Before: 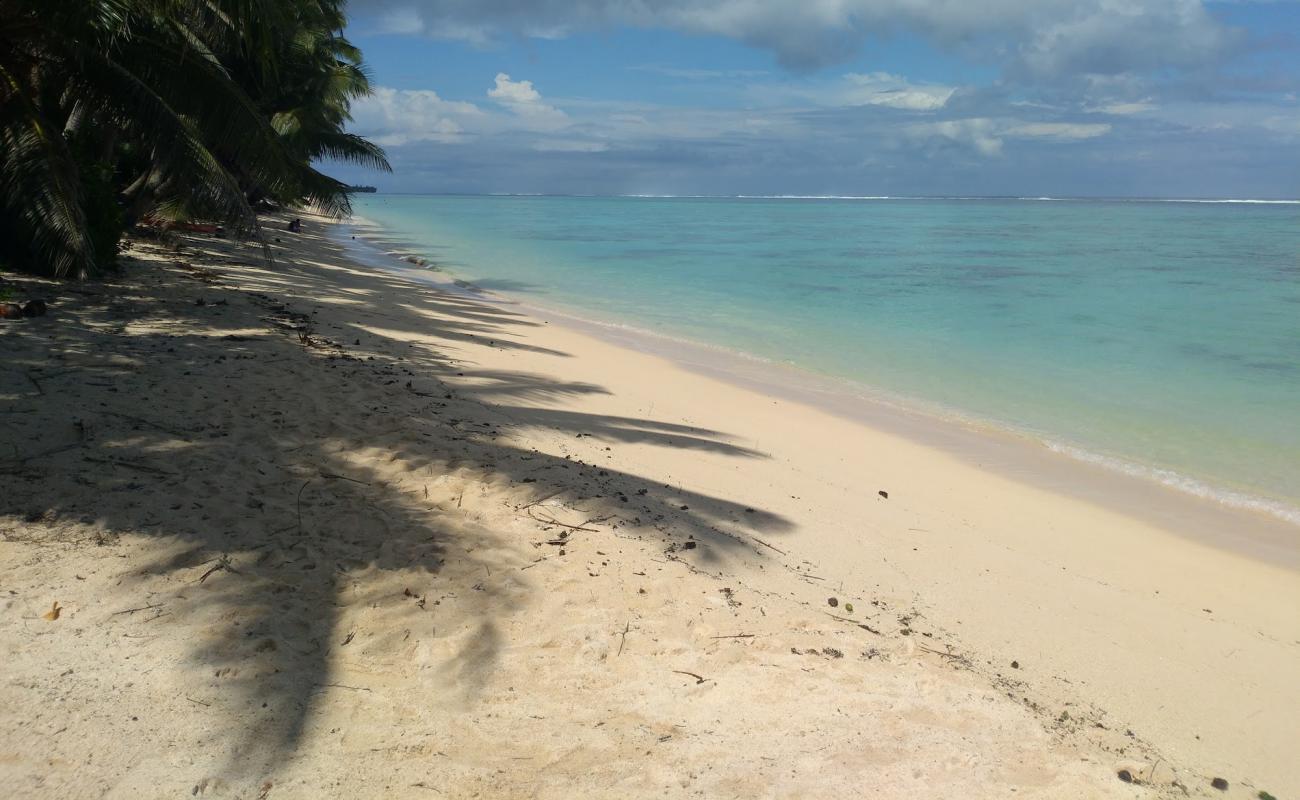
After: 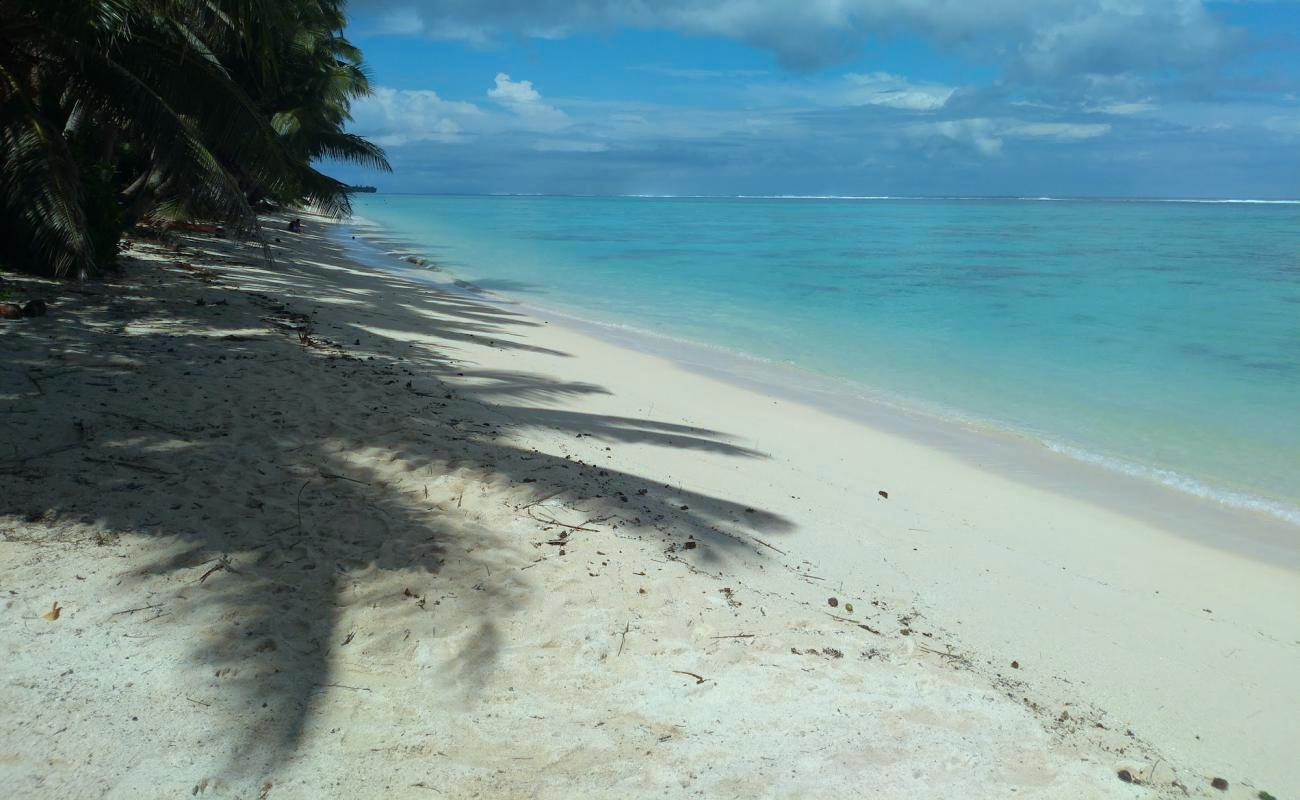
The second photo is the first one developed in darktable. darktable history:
color correction: highlights a* -11.71, highlights b* -15.13
